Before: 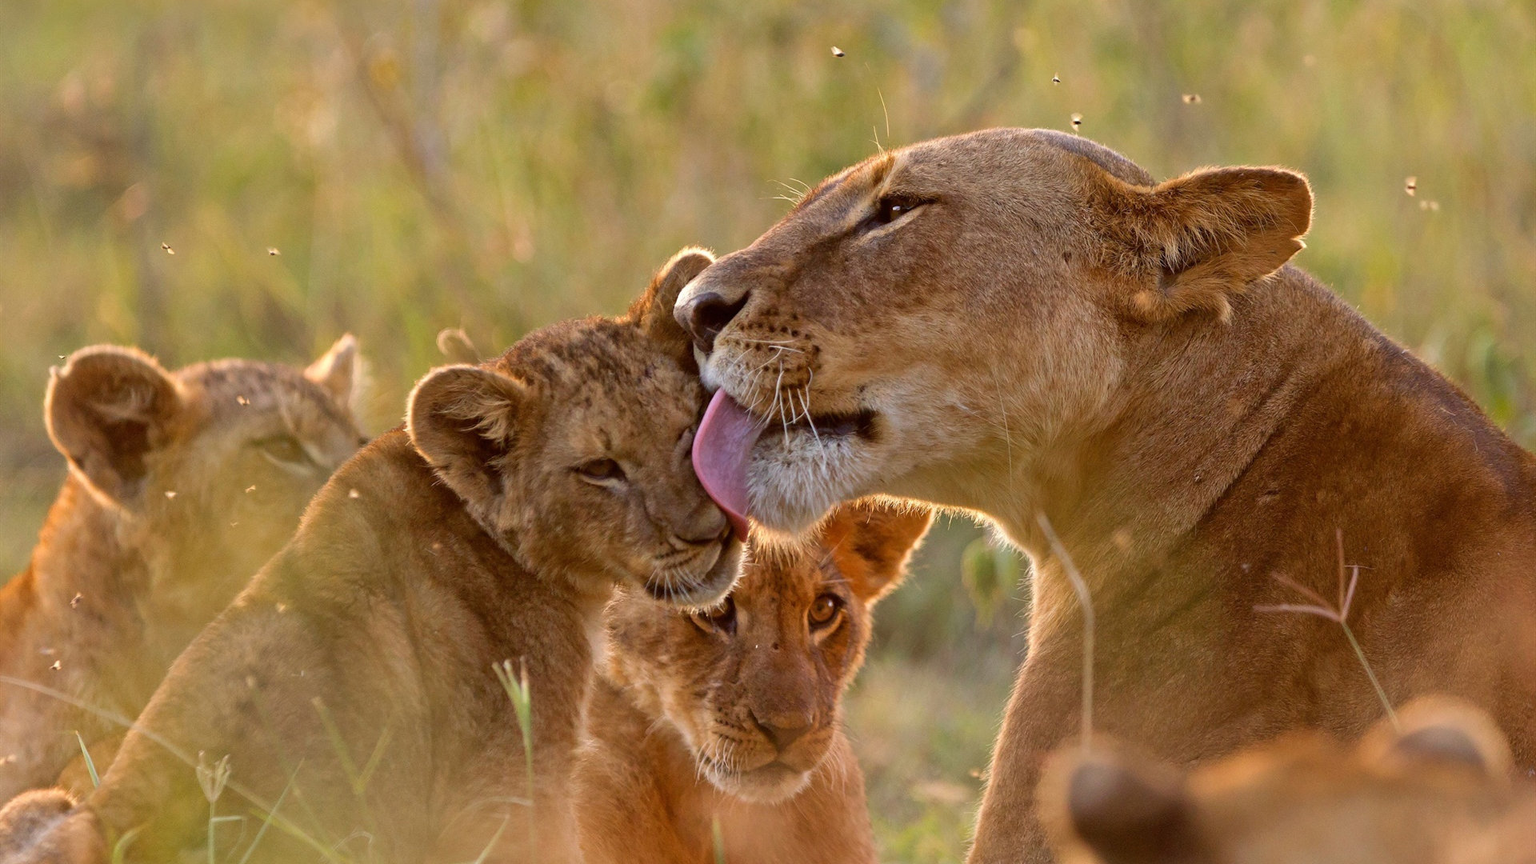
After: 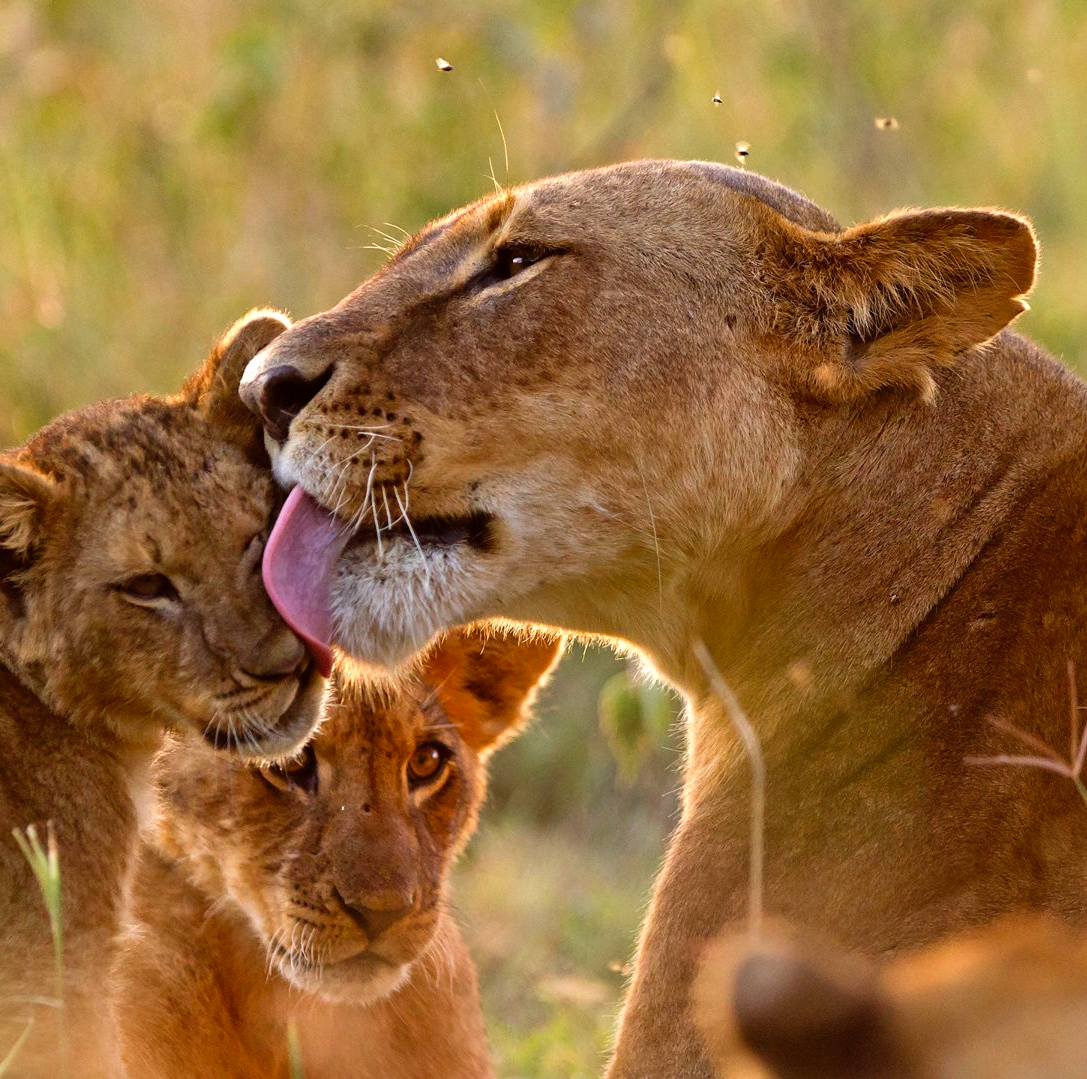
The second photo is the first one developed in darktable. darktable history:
white balance: emerald 1
crop: left 31.458%, top 0%, right 11.876%
tone curve: curves: ch0 [(0, 0) (0.003, 0.002) (0.011, 0.006) (0.025, 0.014) (0.044, 0.025) (0.069, 0.039) (0.1, 0.056) (0.136, 0.086) (0.177, 0.129) (0.224, 0.183) (0.277, 0.247) (0.335, 0.318) (0.399, 0.395) (0.468, 0.48) (0.543, 0.571) (0.623, 0.668) (0.709, 0.773) (0.801, 0.873) (0.898, 0.978) (1, 1)], preserve colors none
